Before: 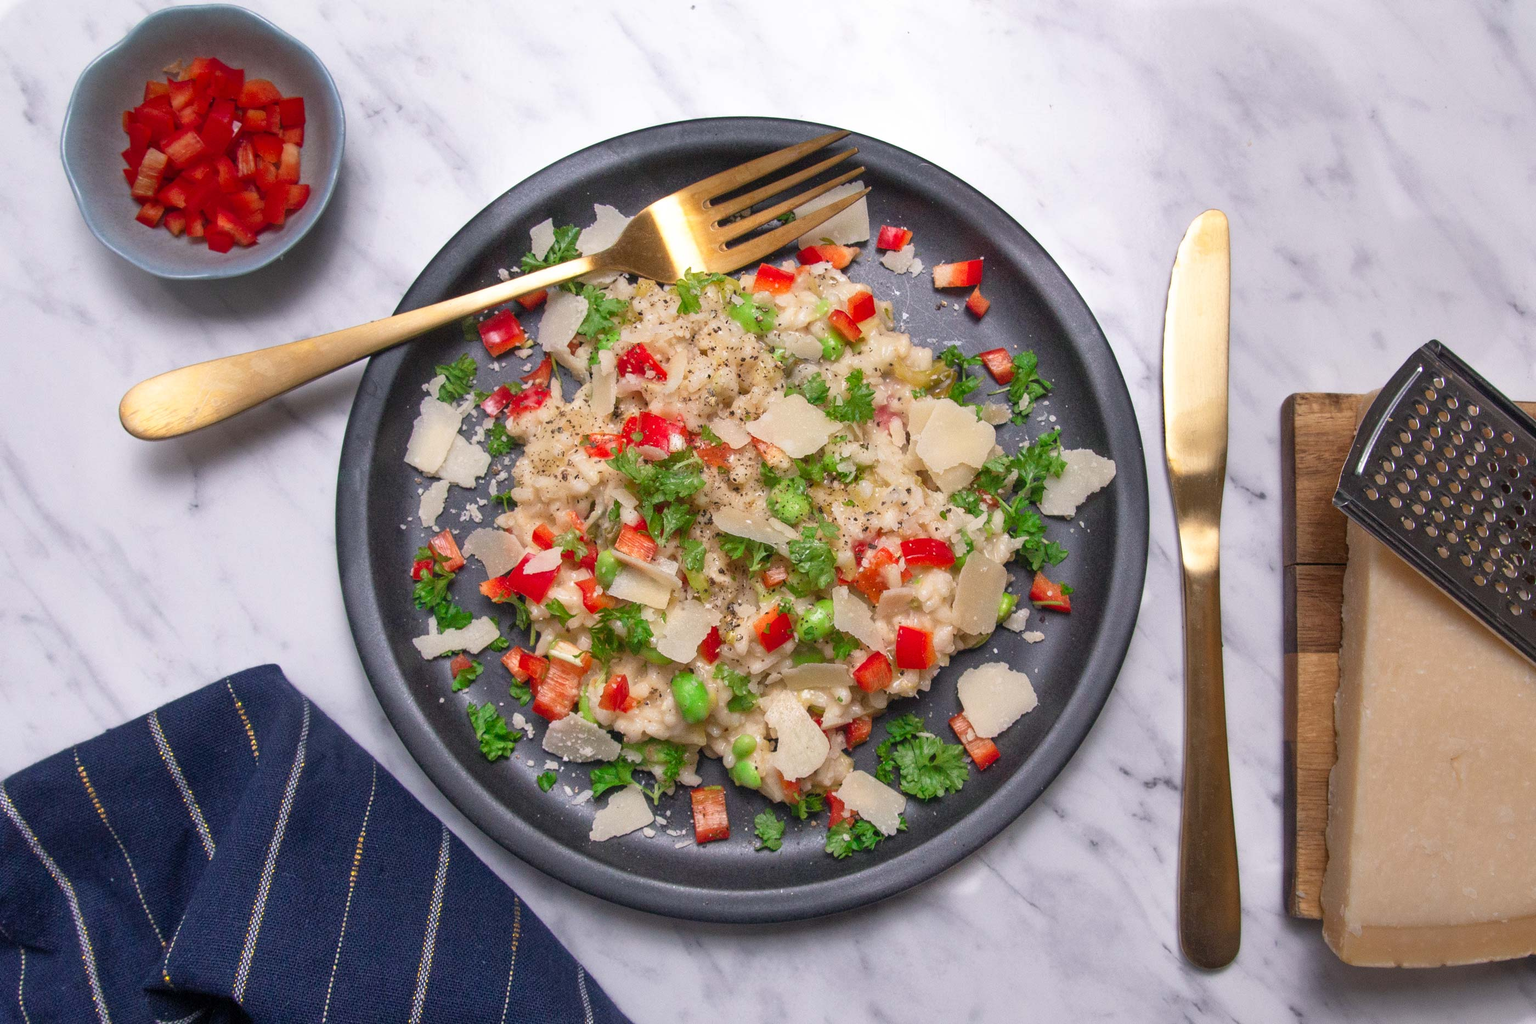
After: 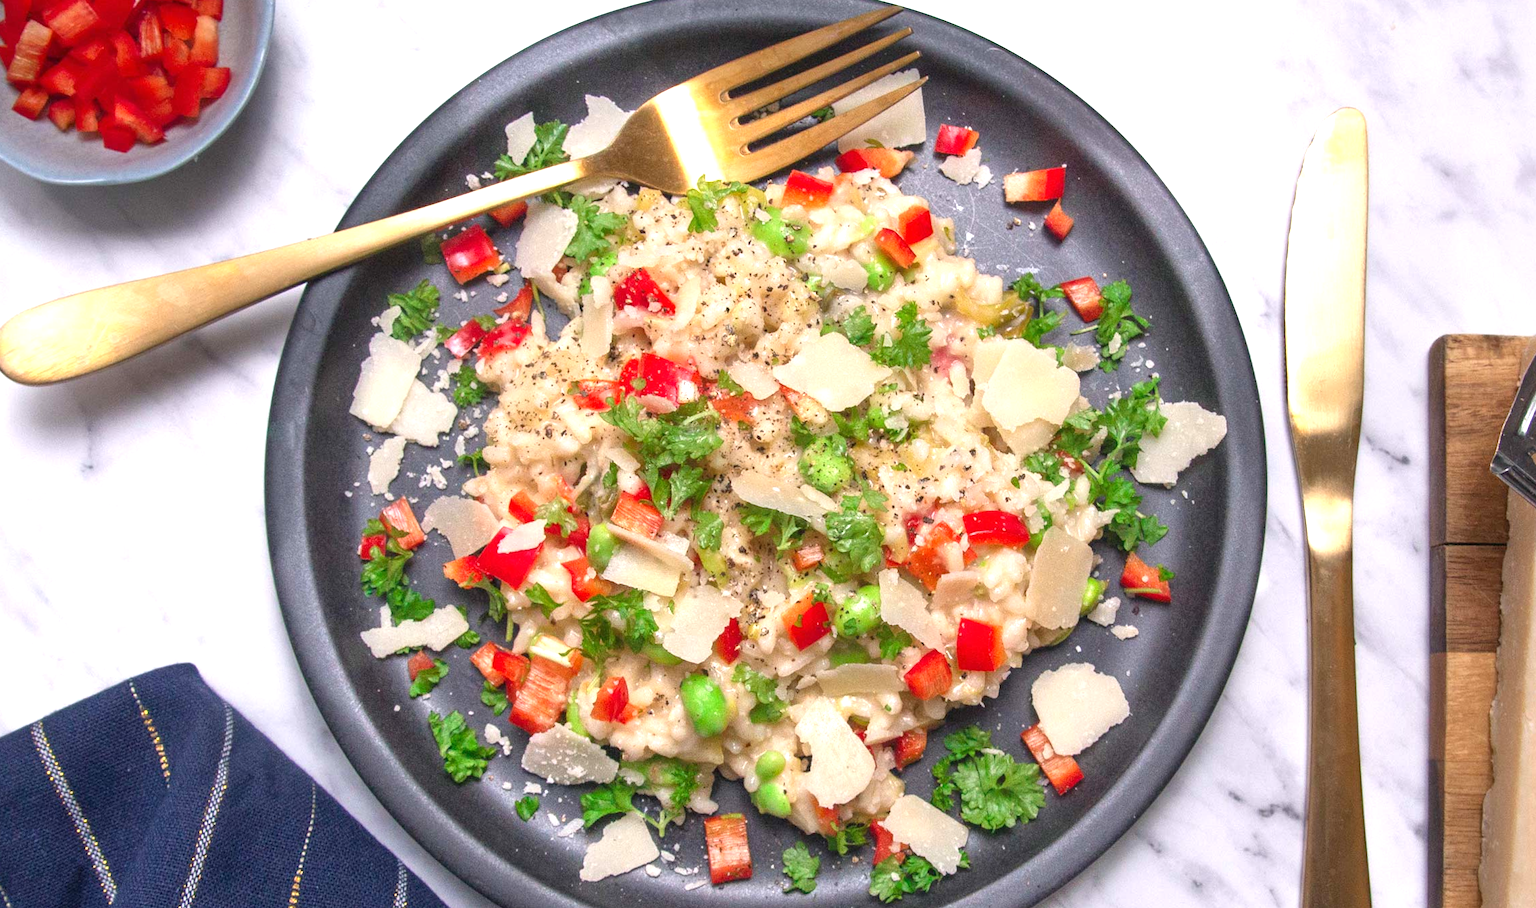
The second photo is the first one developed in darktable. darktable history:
rotate and perspective: rotation 0.174°, lens shift (vertical) 0.013, lens shift (horizontal) 0.019, shear 0.001, automatic cropping original format, crop left 0.007, crop right 0.991, crop top 0.016, crop bottom 0.997
crop: left 7.856%, top 11.836%, right 10.12%, bottom 15.387%
exposure: black level correction 0, exposure 0.7 EV, compensate exposure bias true, compensate highlight preservation false
